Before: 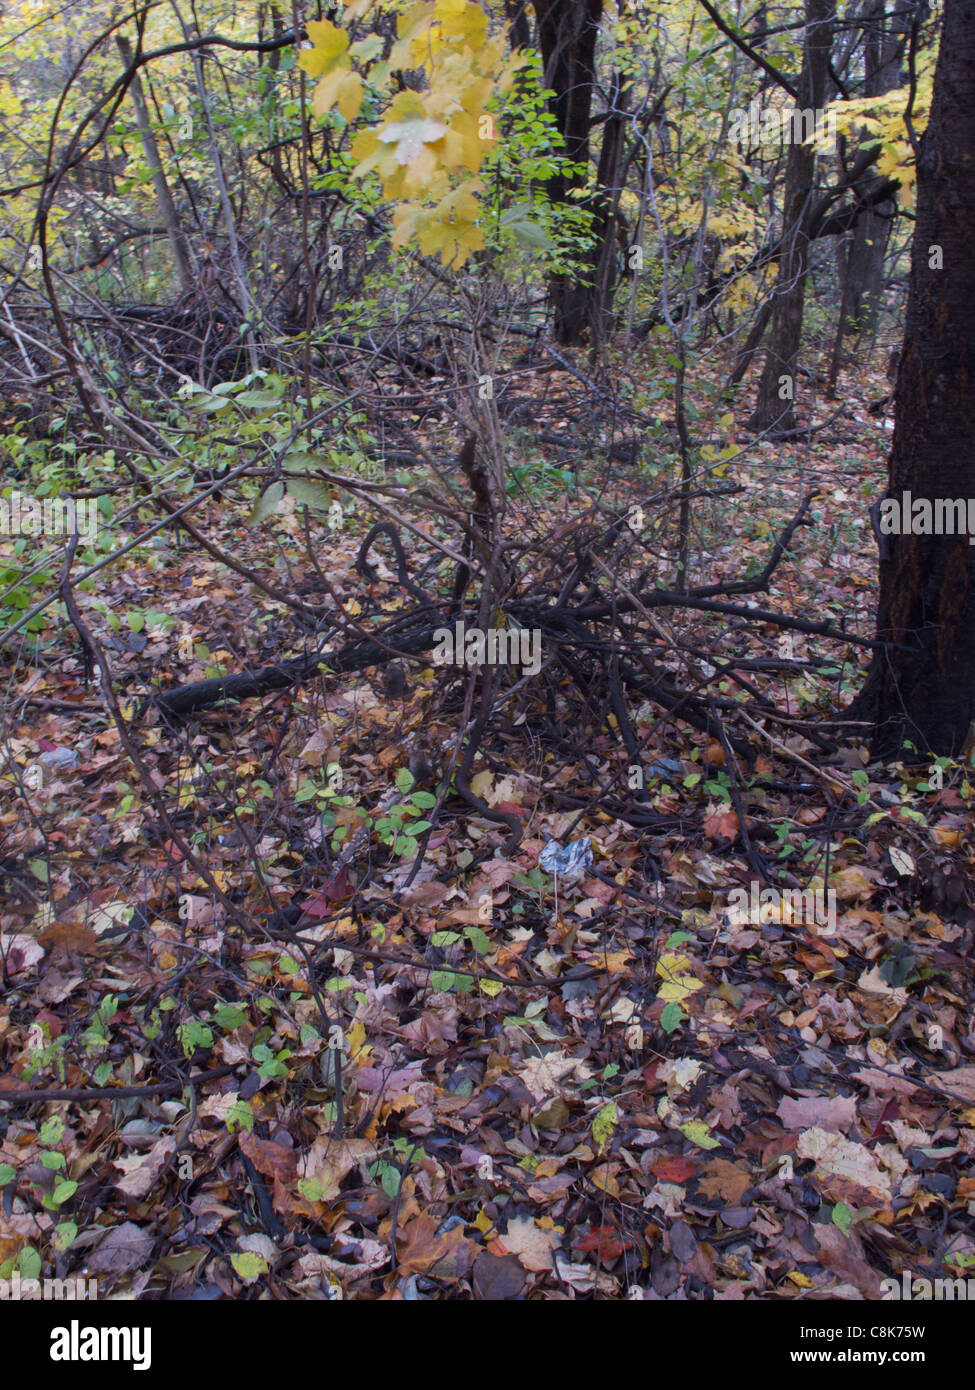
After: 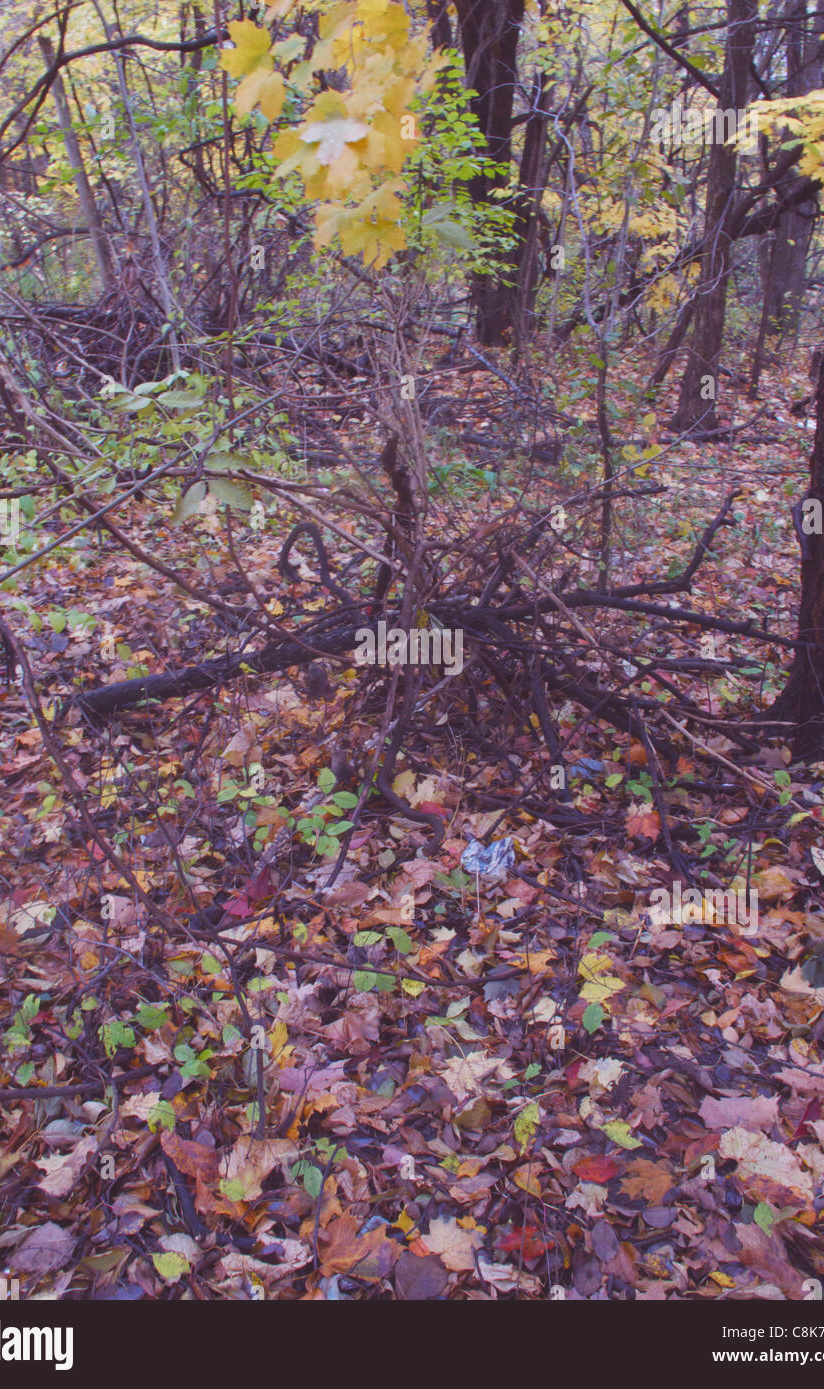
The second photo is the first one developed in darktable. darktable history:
exposure: black level correction -0.015, exposure -0.138 EV, compensate exposure bias true, compensate highlight preservation false
crop: left 8.026%, right 7.443%
contrast brightness saturation: brightness 0.142
color balance rgb: power › luminance -7.622%, power › chroma 1.352%, power › hue 330.45°, perceptual saturation grading › global saturation 20%, perceptual saturation grading › highlights -50.29%, perceptual saturation grading › shadows 30.487%, global vibrance 34.314%
